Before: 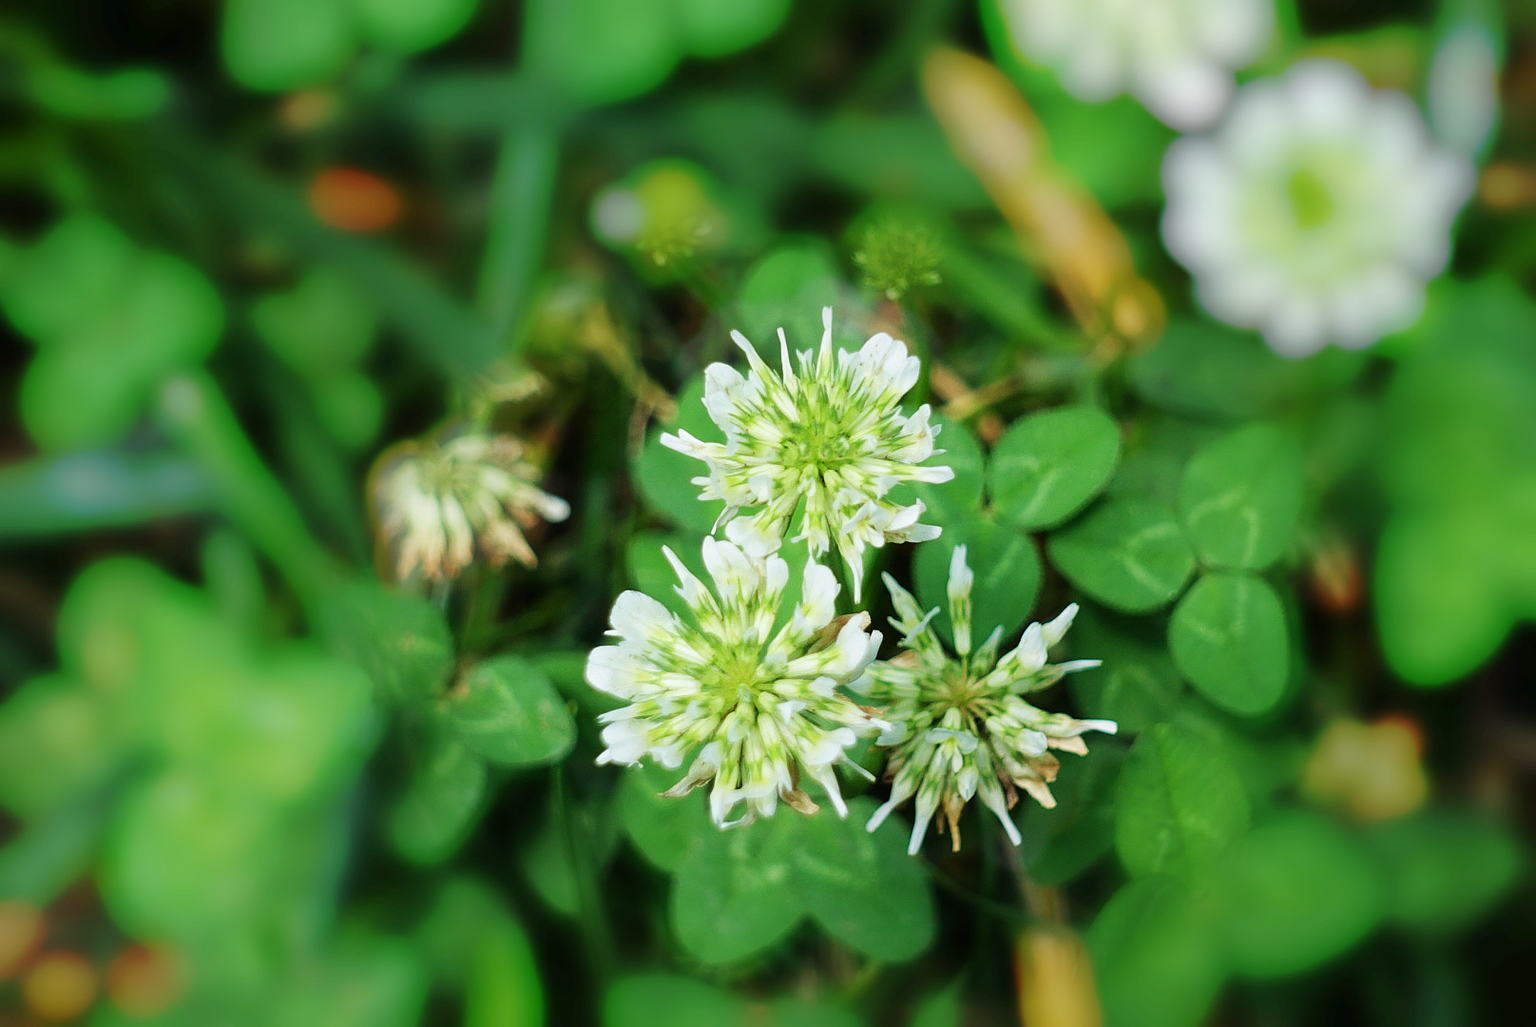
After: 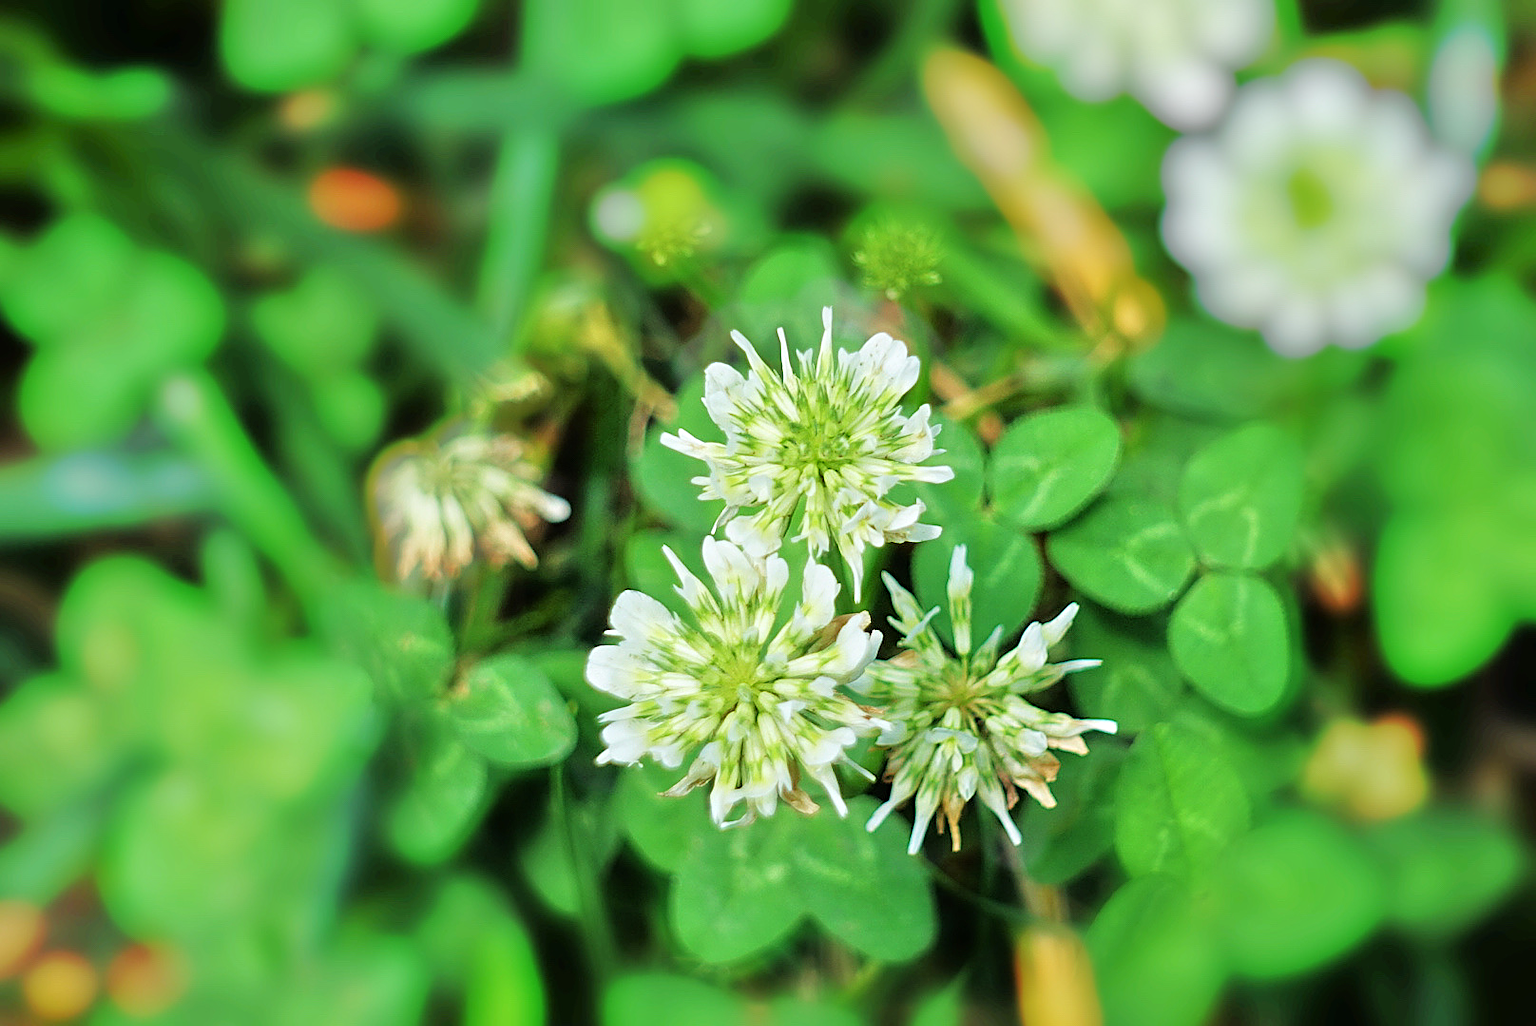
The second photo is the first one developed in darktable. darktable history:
sharpen: radius 2.529, amount 0.323
tone equalizer: -7 EV 0.15 EV, -6 EV 0.6 EV, -5 EV 1.15 EV, -4 EV 1.33 EV, -3 EV 1.15 EV, -2 EV 0.6 EV, -1 EV 0.15 EV, mask exposure compensation -0.5 EV
